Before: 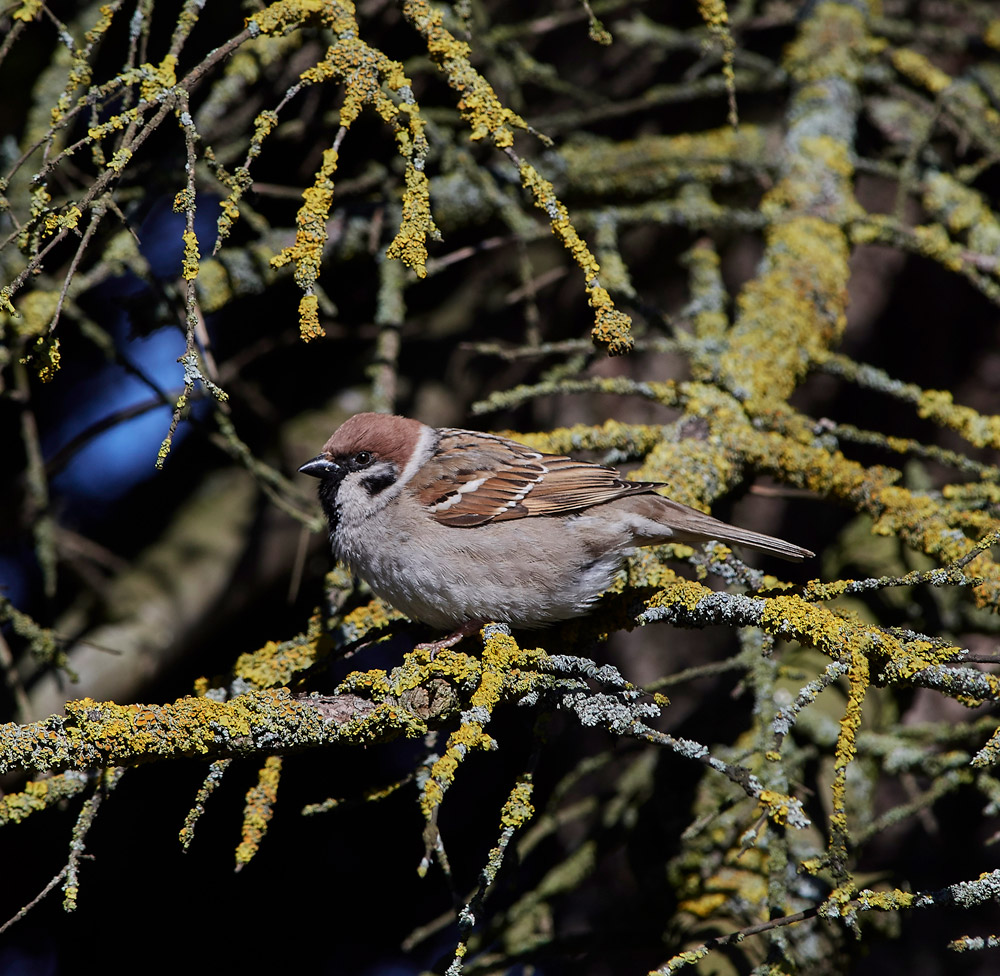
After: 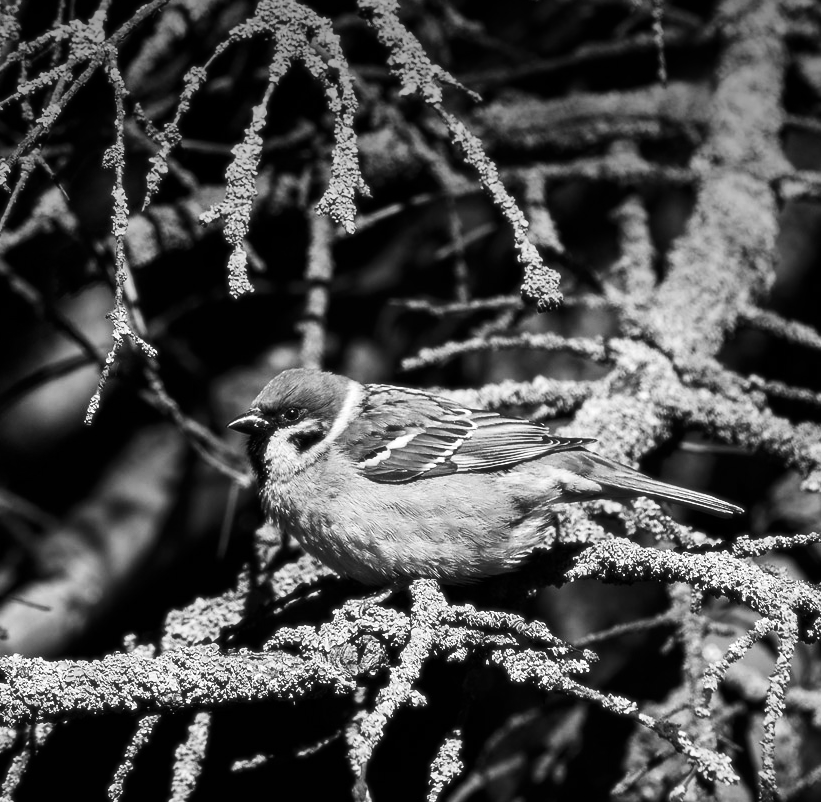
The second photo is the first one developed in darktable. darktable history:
soften: size 10%, saturation 50%, brightness 0.2 EV, mix 10%
vignetting: fall-off start 97.52%, fall-off radius 100%, brightness -0.574, saturation 0, center (-0.027, 0.404), width/height ratio 1.368, unbound false
crop and rotate: left 7.196%, top 4.574%, right 10.605%, bottom 13.178%
color balance rgb: linear chroma grading › shadows -2.2%, linear chroma grading › highlights -15%, linear chroma grading › global chroma -10%, linear chroma grading › mid-tones -10%, perceptual saturation grading › global saturation 45%, perceptual saturation grading › highlights -50%, perceptual saturation grading › shadows 30%, perceptual brilliance grading › global brilliance 18%, global vibrance 45%
contrast brightness saturation: contrast 0.25, saturation -0.31
color zones: curves: ch1 [(0, 0.831) (0.08, 0.771) (0.157, 0.268) (0.241, 0.207) (0.562, -0.005) (0.714, -0.013) (0.876, 0.01) (1, 0.831)]
monochrome: on, module defaults
